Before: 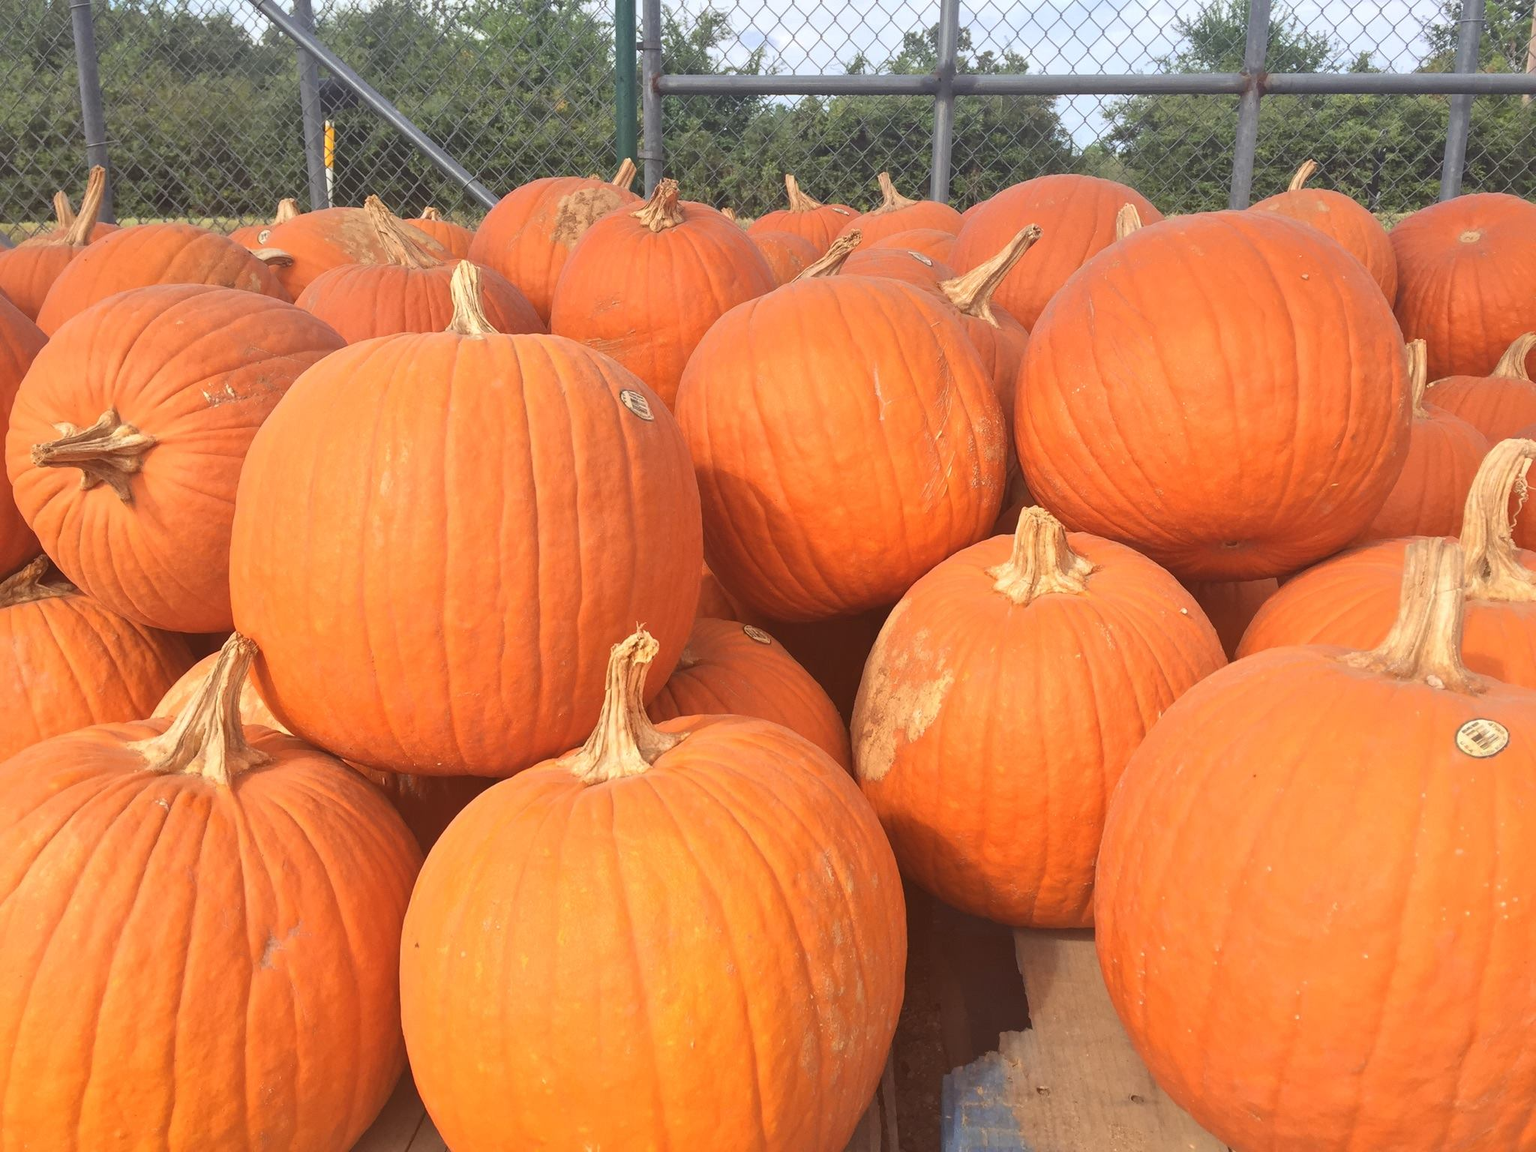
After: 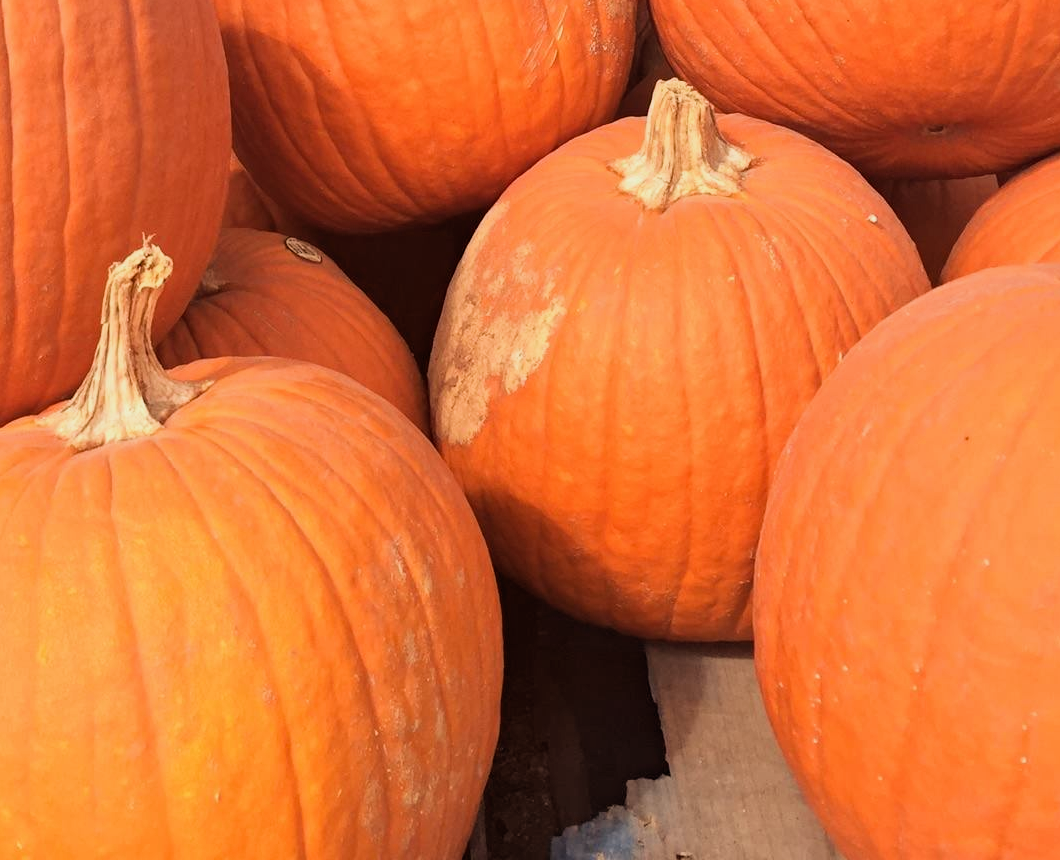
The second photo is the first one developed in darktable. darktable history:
haze removal: compatibility mode true, adaptive false
crop: left 34.479%, top 38.822%, right 13.718%, bottom 5.172%
filmic rgb: black relative exposure -5 EV, white relative exposure 3.2 EV, hardness 3.42, contrast 1.2, highlights saturation mix -50%
